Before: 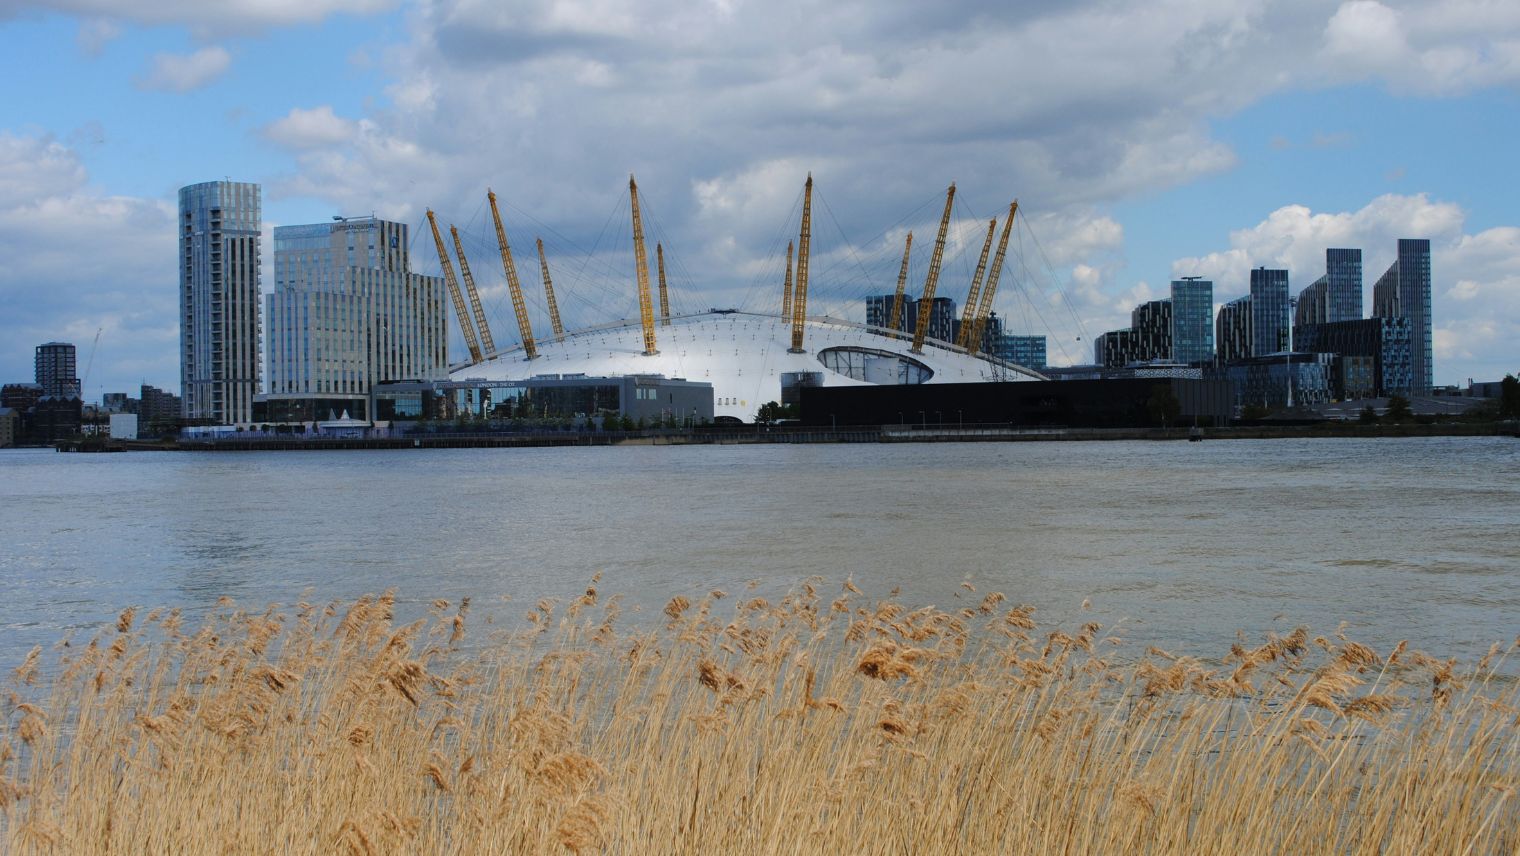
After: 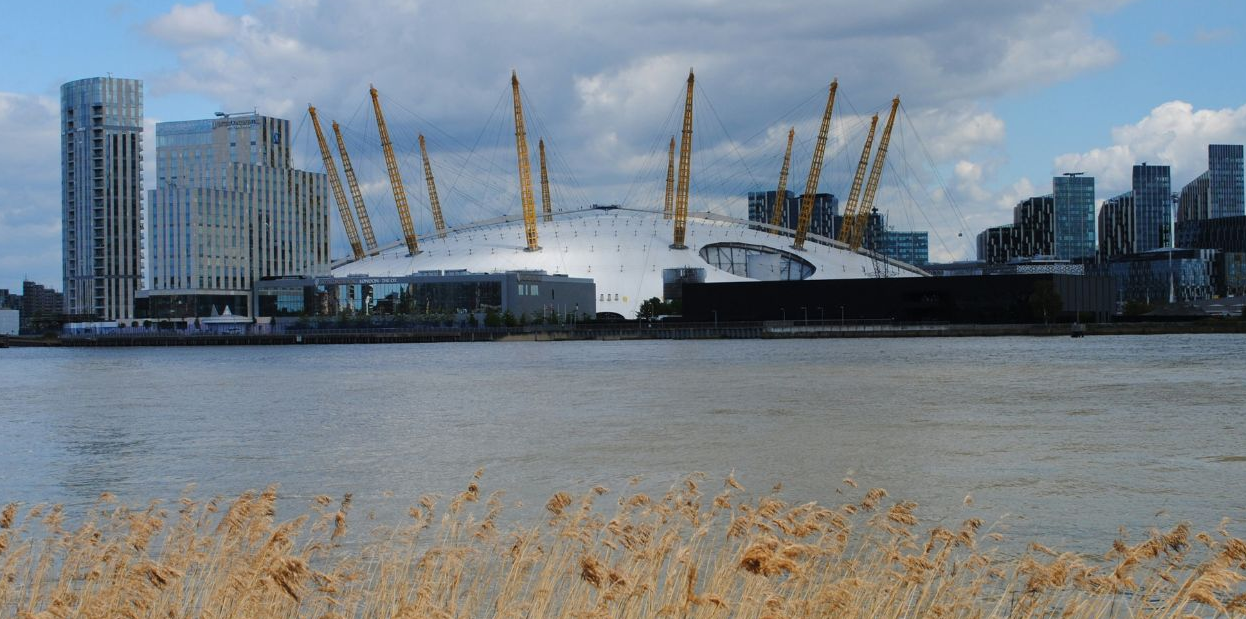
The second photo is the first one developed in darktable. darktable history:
crop: left 7.805%, top 12.162%, right 10.19%, bottom 15.443%
